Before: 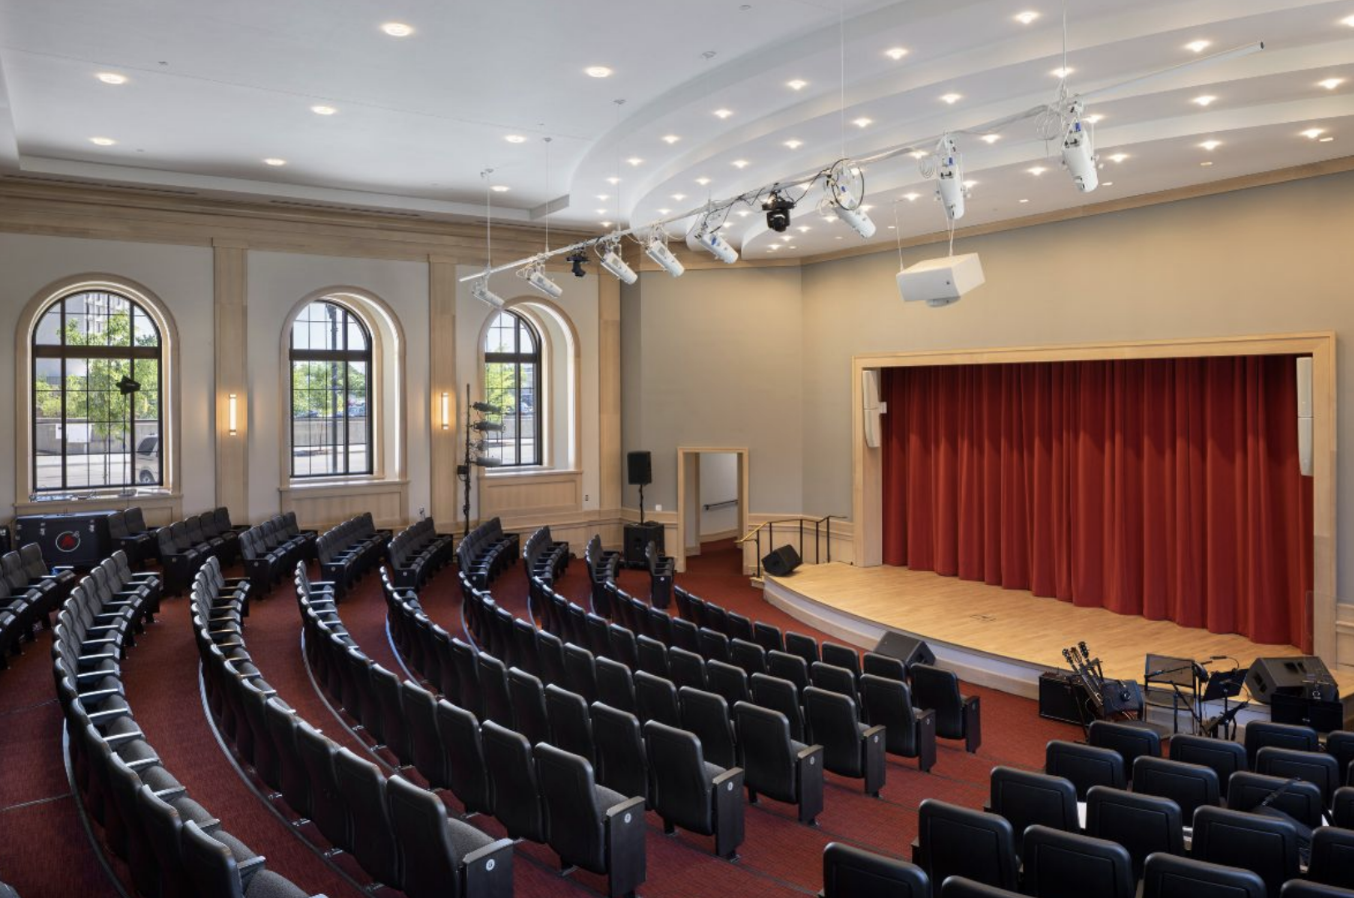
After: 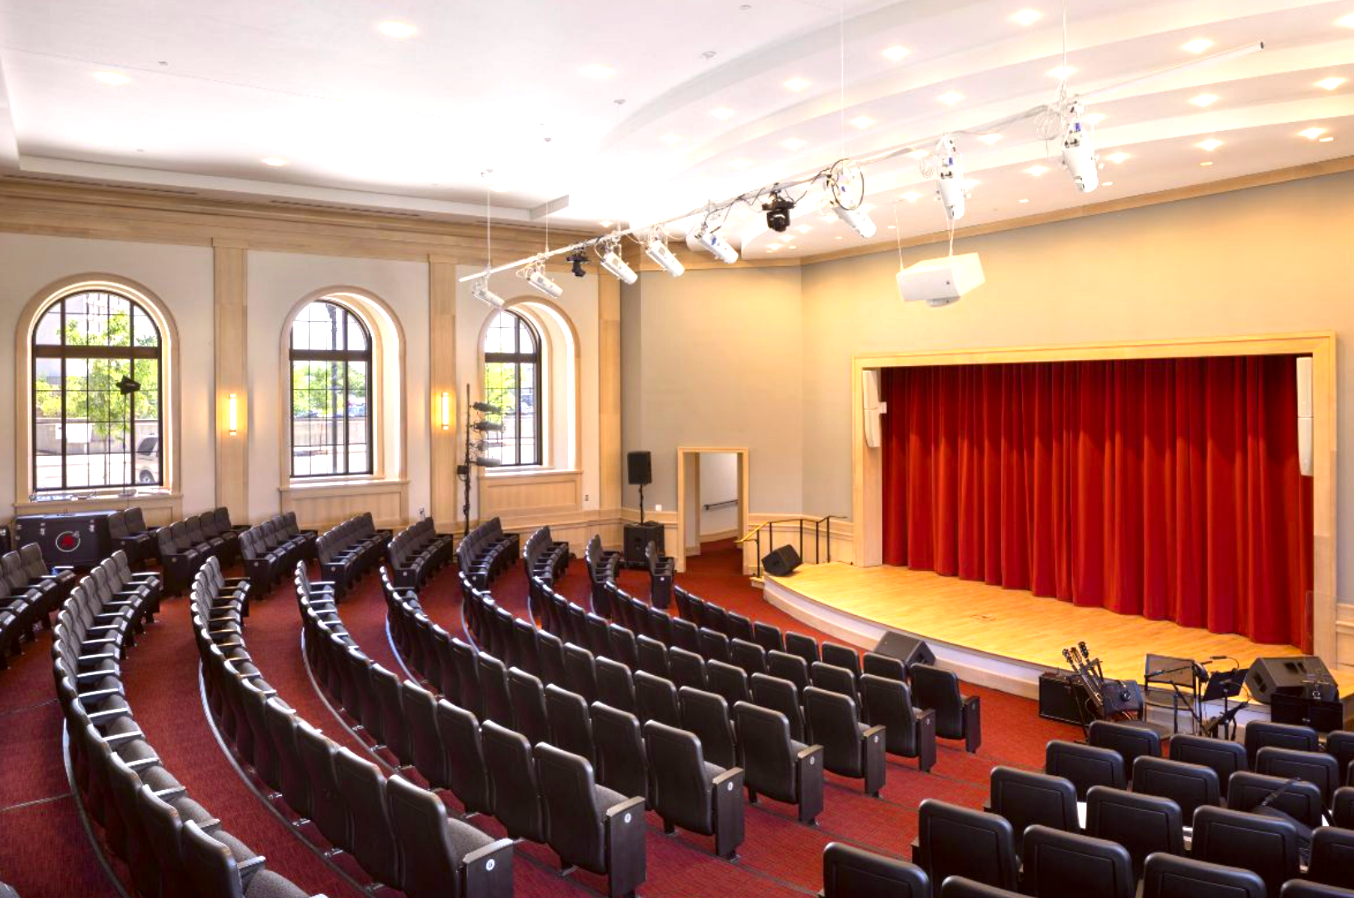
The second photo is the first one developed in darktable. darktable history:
color correction: highlights a* 6.27, highlights b* 8.19, shadows a* 5.94, shadows b* 7.23, saturation 0.9
white balance: red 0.986, blue 1.01
color balance rgb: perceptual saturation grading › global saturation 20%, global vibrance 10%
exposure: black level correction 0, exposure 0.953 EV, compensate exposure bias true, compensate highlight preservation false
